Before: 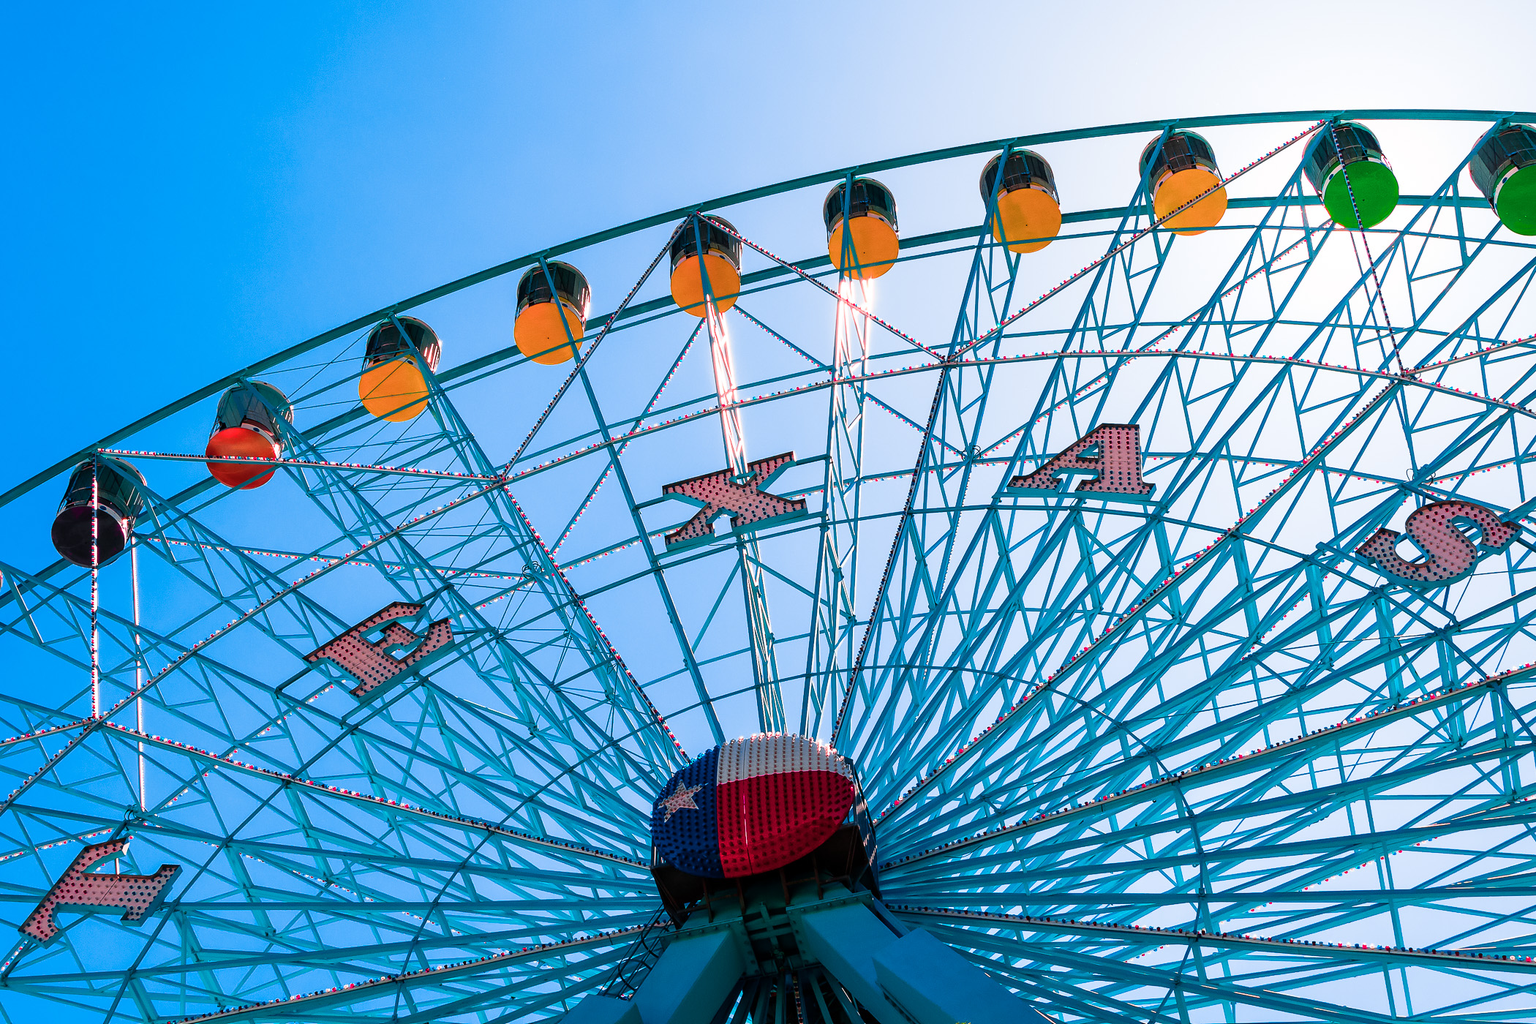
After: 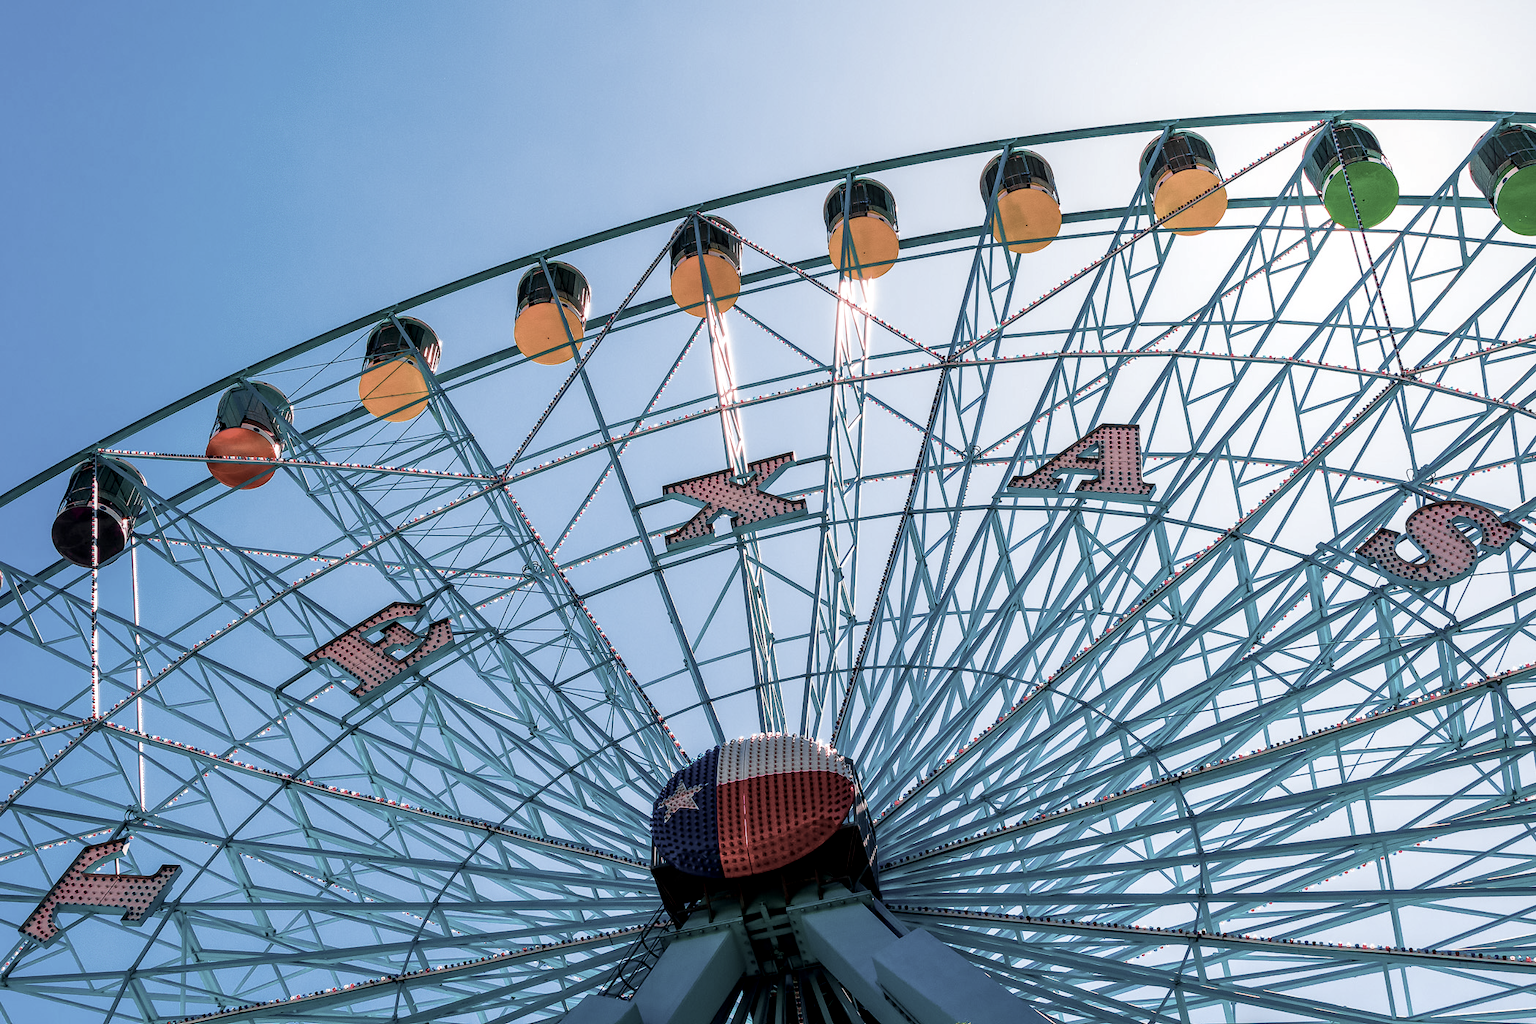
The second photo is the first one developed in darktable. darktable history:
color correction: highlights b* -0.024, saturation 0.556
local contrast: detail 130%
